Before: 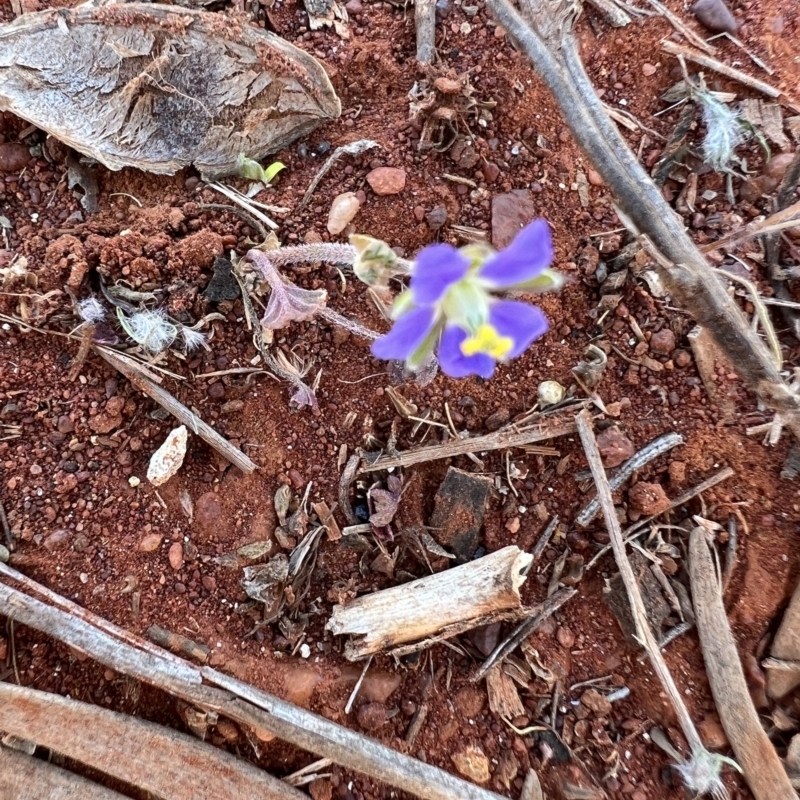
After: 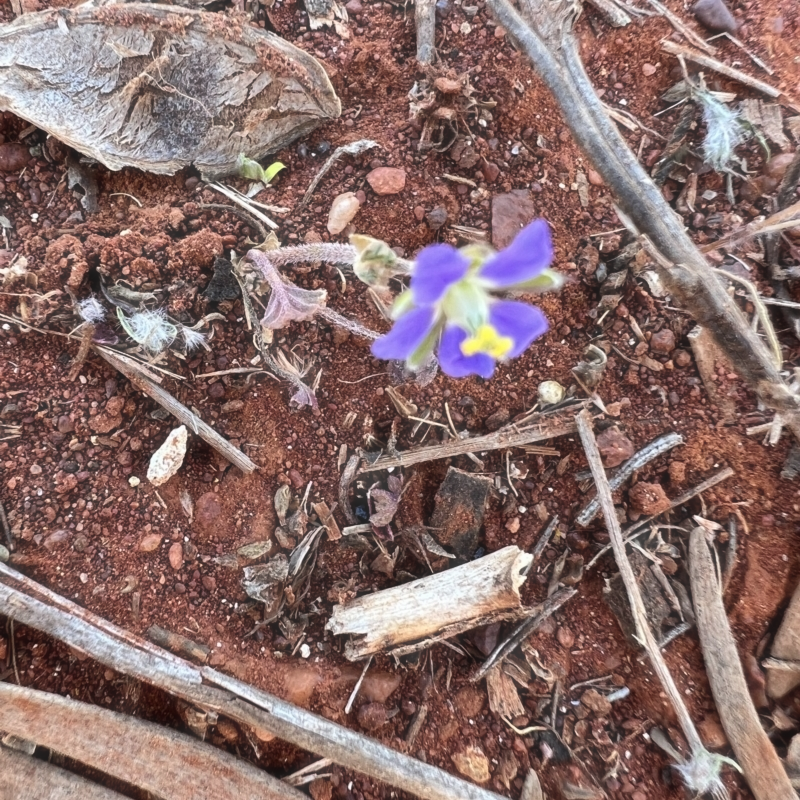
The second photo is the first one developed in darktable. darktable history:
haze removal: strength -0.11, compatibility mode true, adaptive false
